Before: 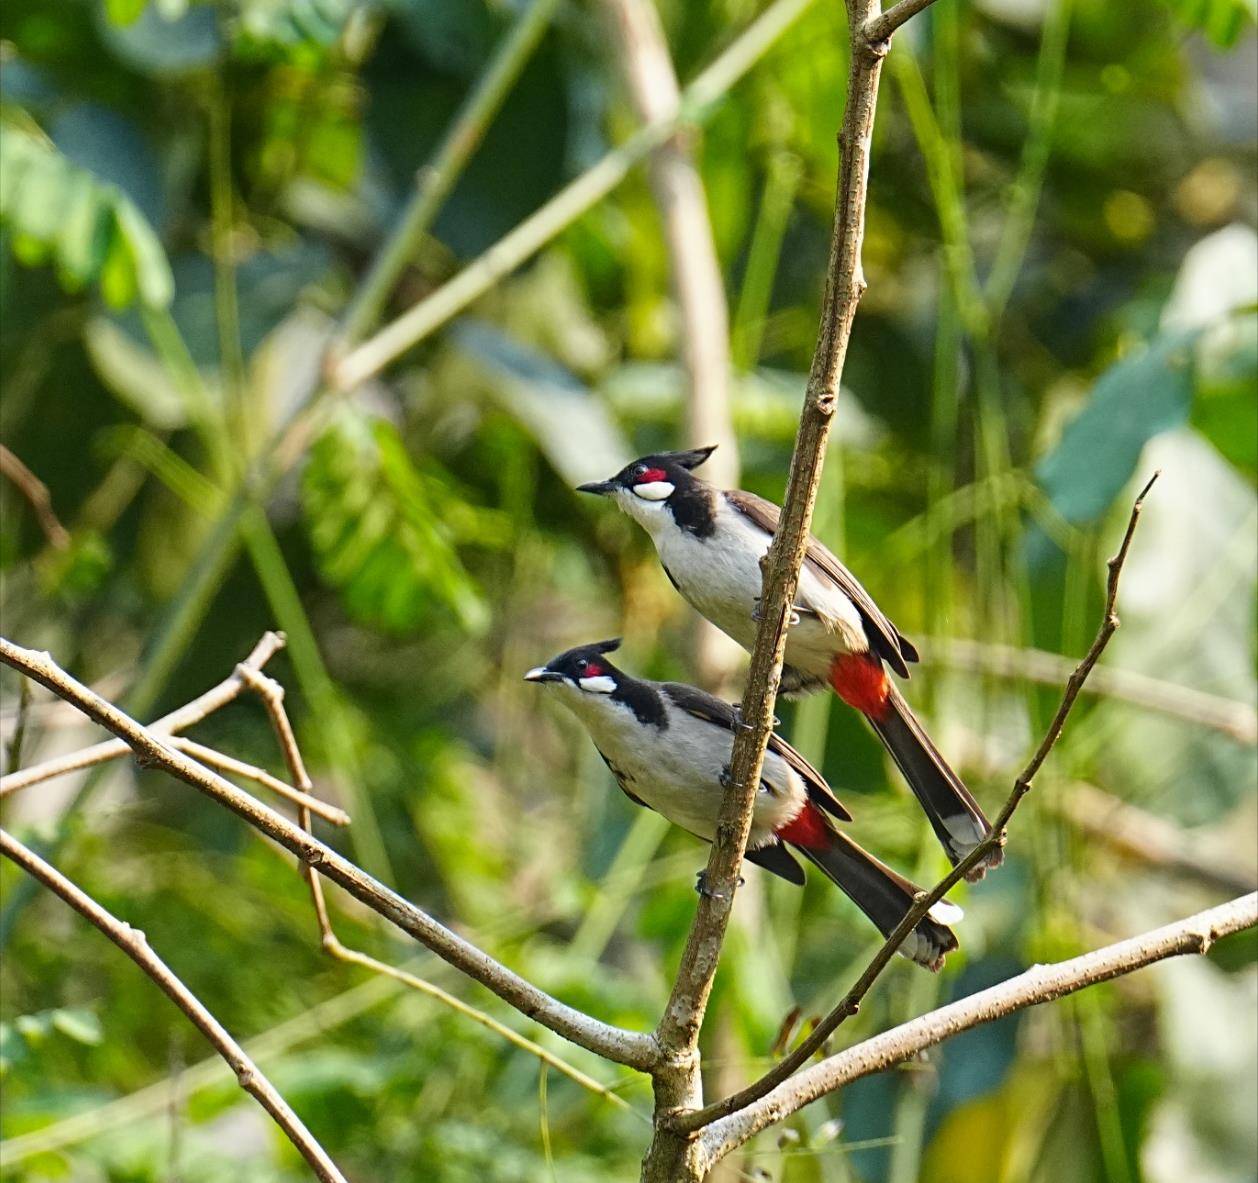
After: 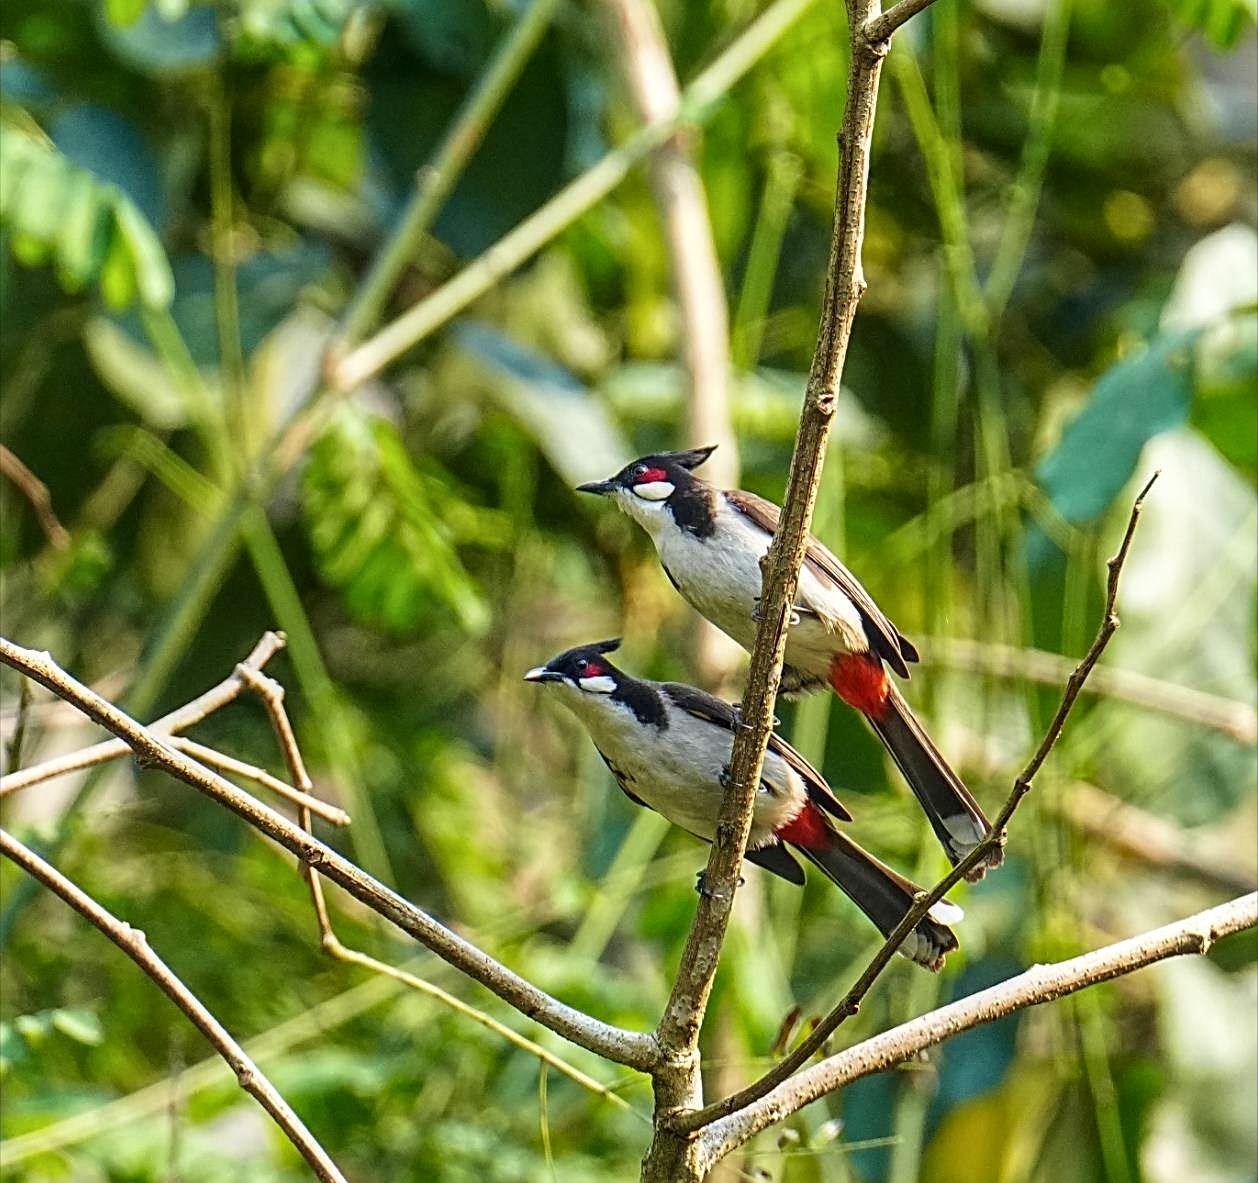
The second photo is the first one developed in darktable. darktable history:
local contrast: on, module defaults
shadows and highlights: radius 264.47, soften with gaussian
velvia: strength 29.86%
sharpen: on, module defaults
